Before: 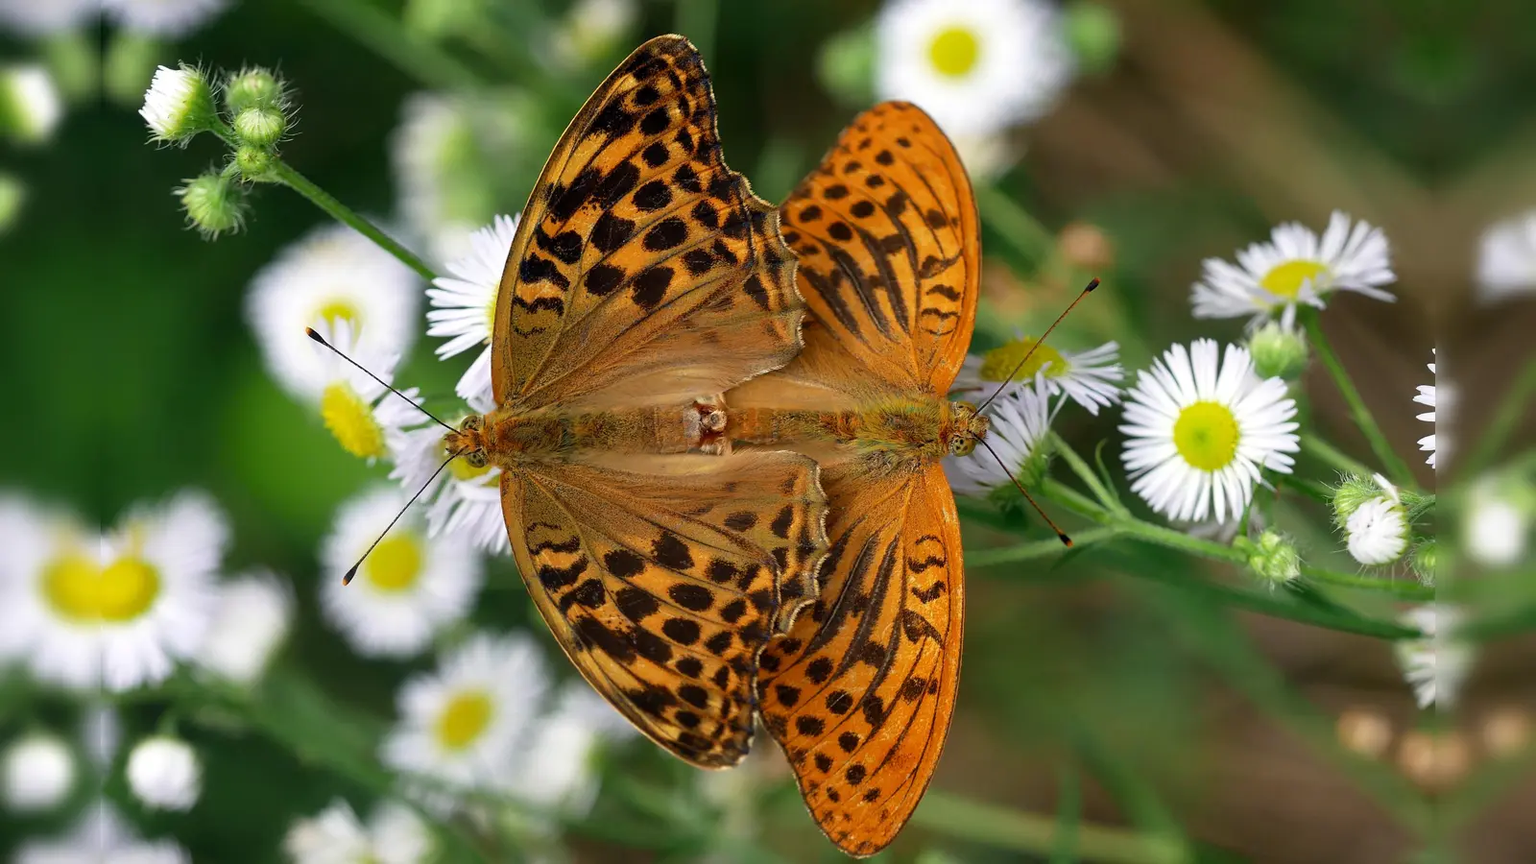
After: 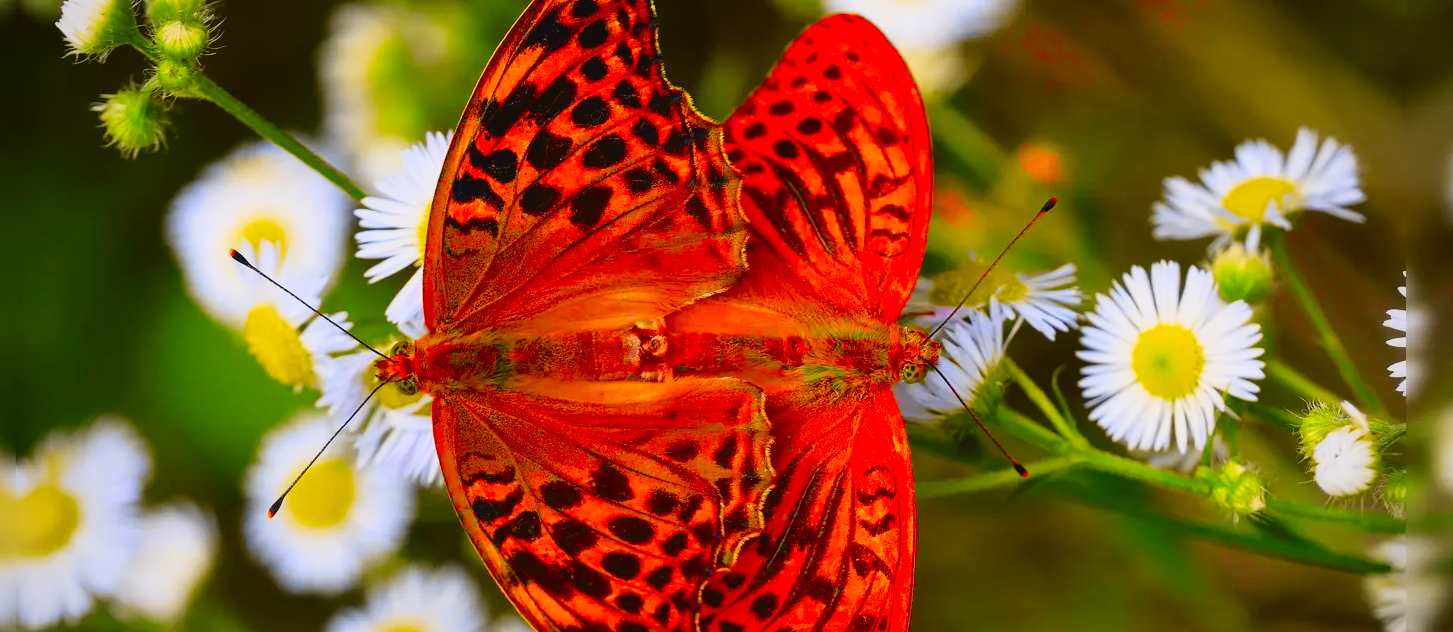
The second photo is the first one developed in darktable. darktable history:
crop: left 5.596%, top 10.314%, right 3.534%, bottom 19.395%
filmic rgb: black relative exposure -14.19 EV, white relative exposure 3.39 EV, hardness 7.89, preserve chrominance max RGB
vignetting: on, module defaults
color correction: saturation 1.8
color balance rgb: linear chroma grading › shadows -8%, linear chroma grading › global chroma 10%, perceptual saturation grading › global saturation 2%, perceptual saturation grading › highlights -2%, perceptual saturation grading › mid-tones 4%, perceptual saturation grading › shadows 8%, perceptual brilliance grading › global brilliance 2%, perceptual brilliance grading › highlights -4%, global vibrance 16%, saturation formula JzAzBz (2021)
tone curve: curves: ch0 [(0, 0.036) (0.119, 0.115) (0.466, 0.498) (0.715, 0.767) (0.817, 0.865) (1, 0.998)]; ch1 [(0, 0) (0.377, 0.424) (0.442, 0.491) (0.487, 0.502) (0.514, 0.512) (0.536, 0.577) (0.66, 0.724) (1, 1)]; ch2 [(0, 0) (0.38, 0.405) (0.463, 0.443) (0.492, 0.486) (0.526, 0.541) (0.578, 0.598) (1, 1)], color space Lab, independent channels, preserve colors none
